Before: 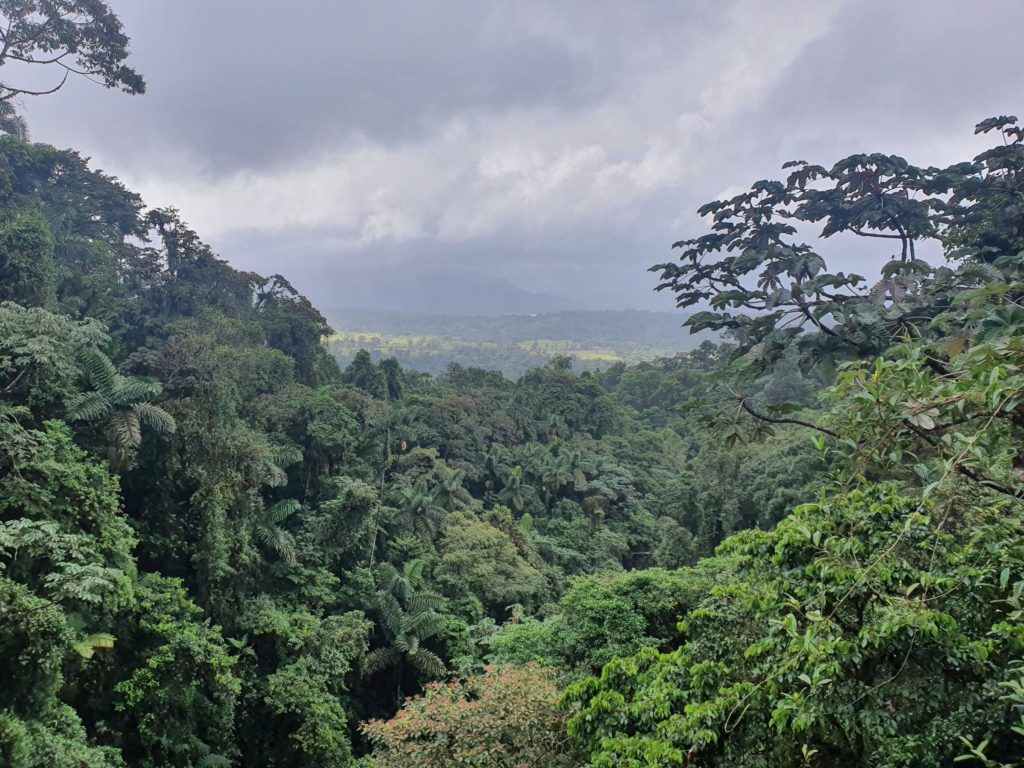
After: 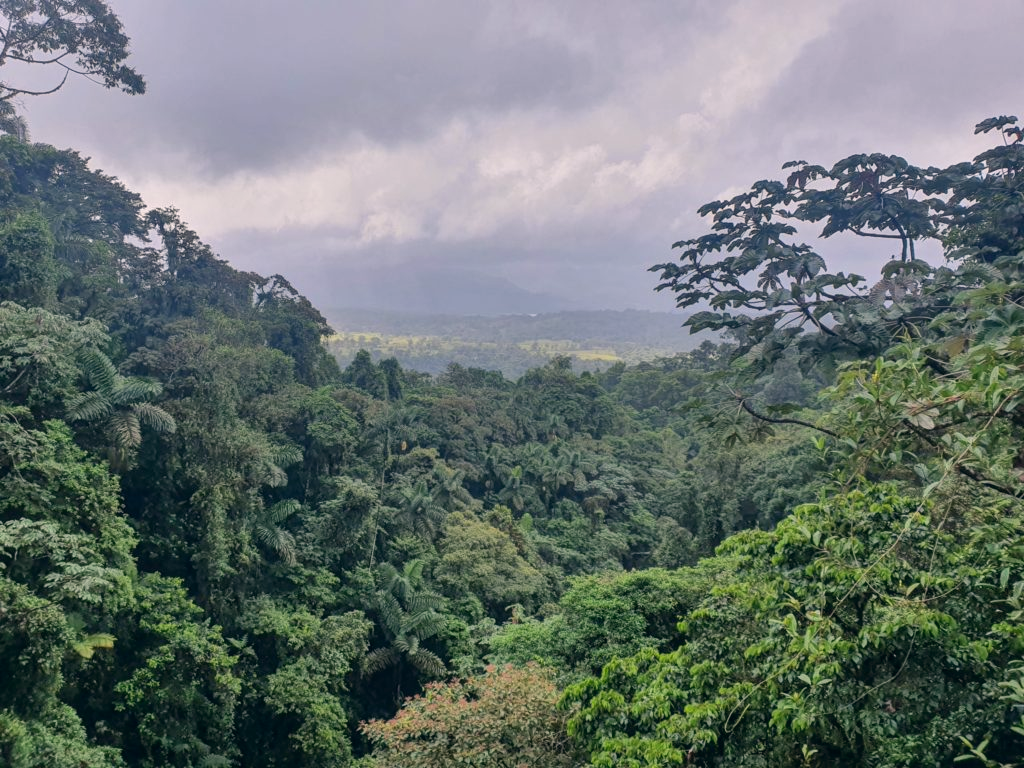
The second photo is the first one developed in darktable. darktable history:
local contrast: detail 109%
color correction: highlights a* 5.44, highlights b* 5.32, shadows a* -3.99, shadows b* -5.23
